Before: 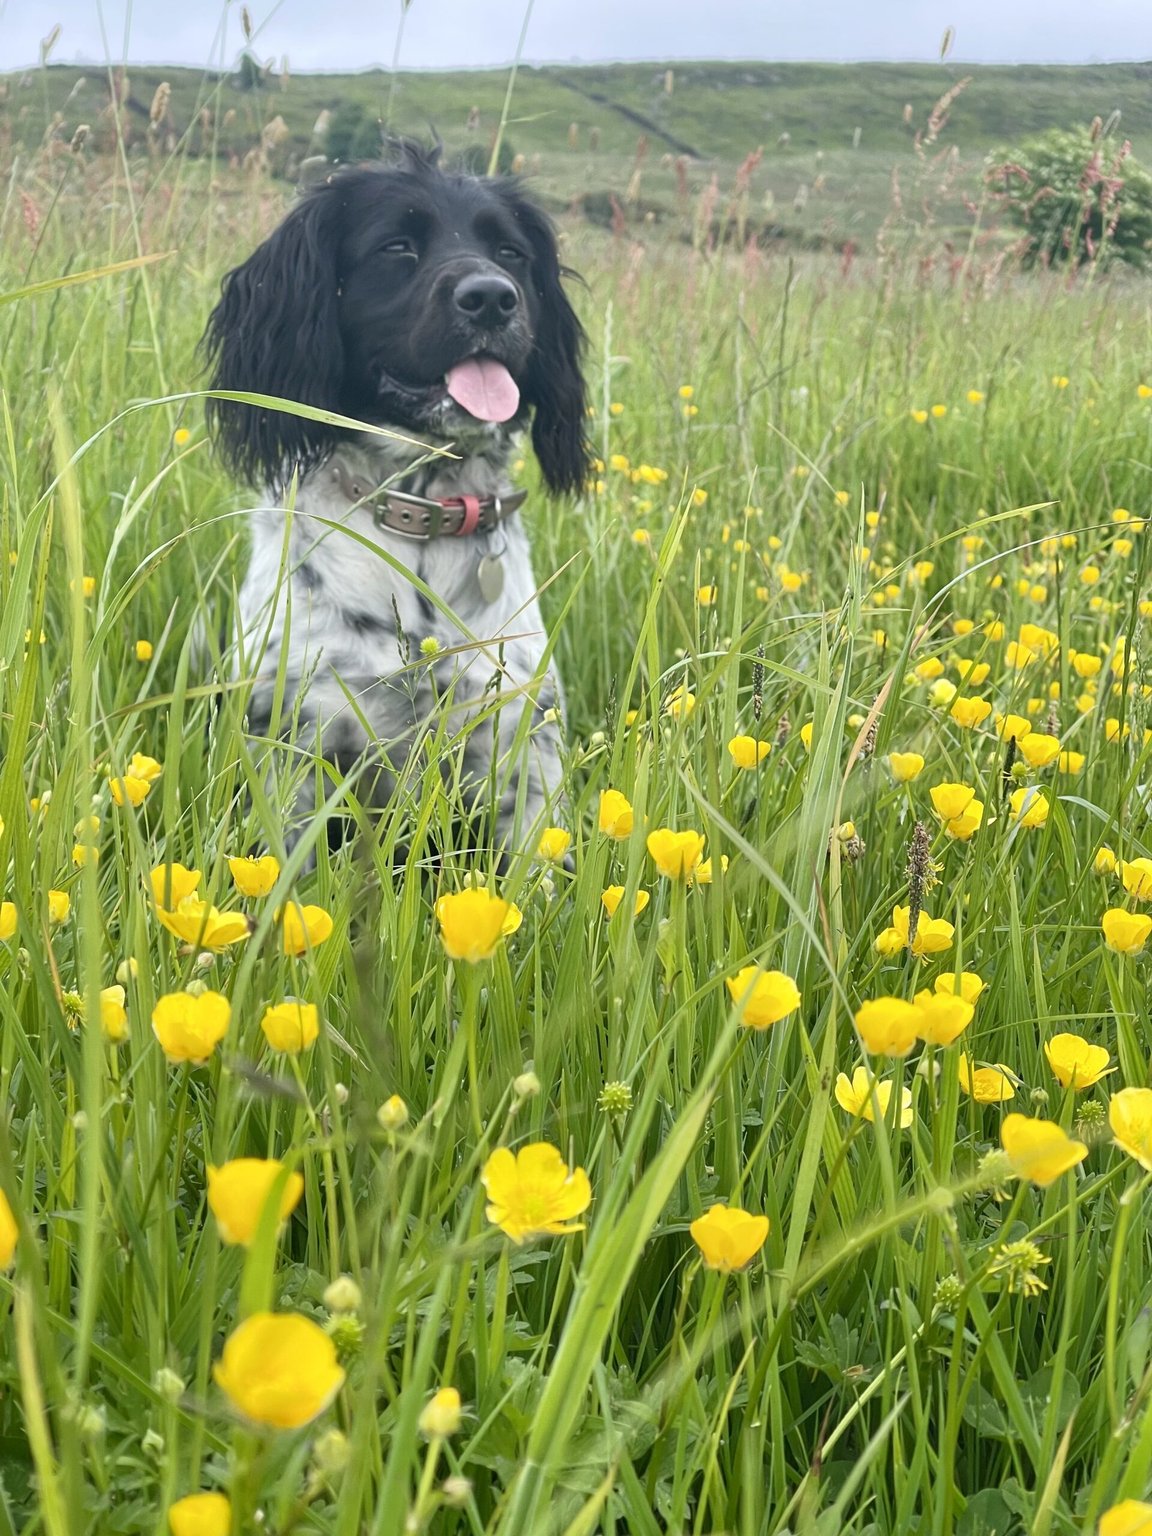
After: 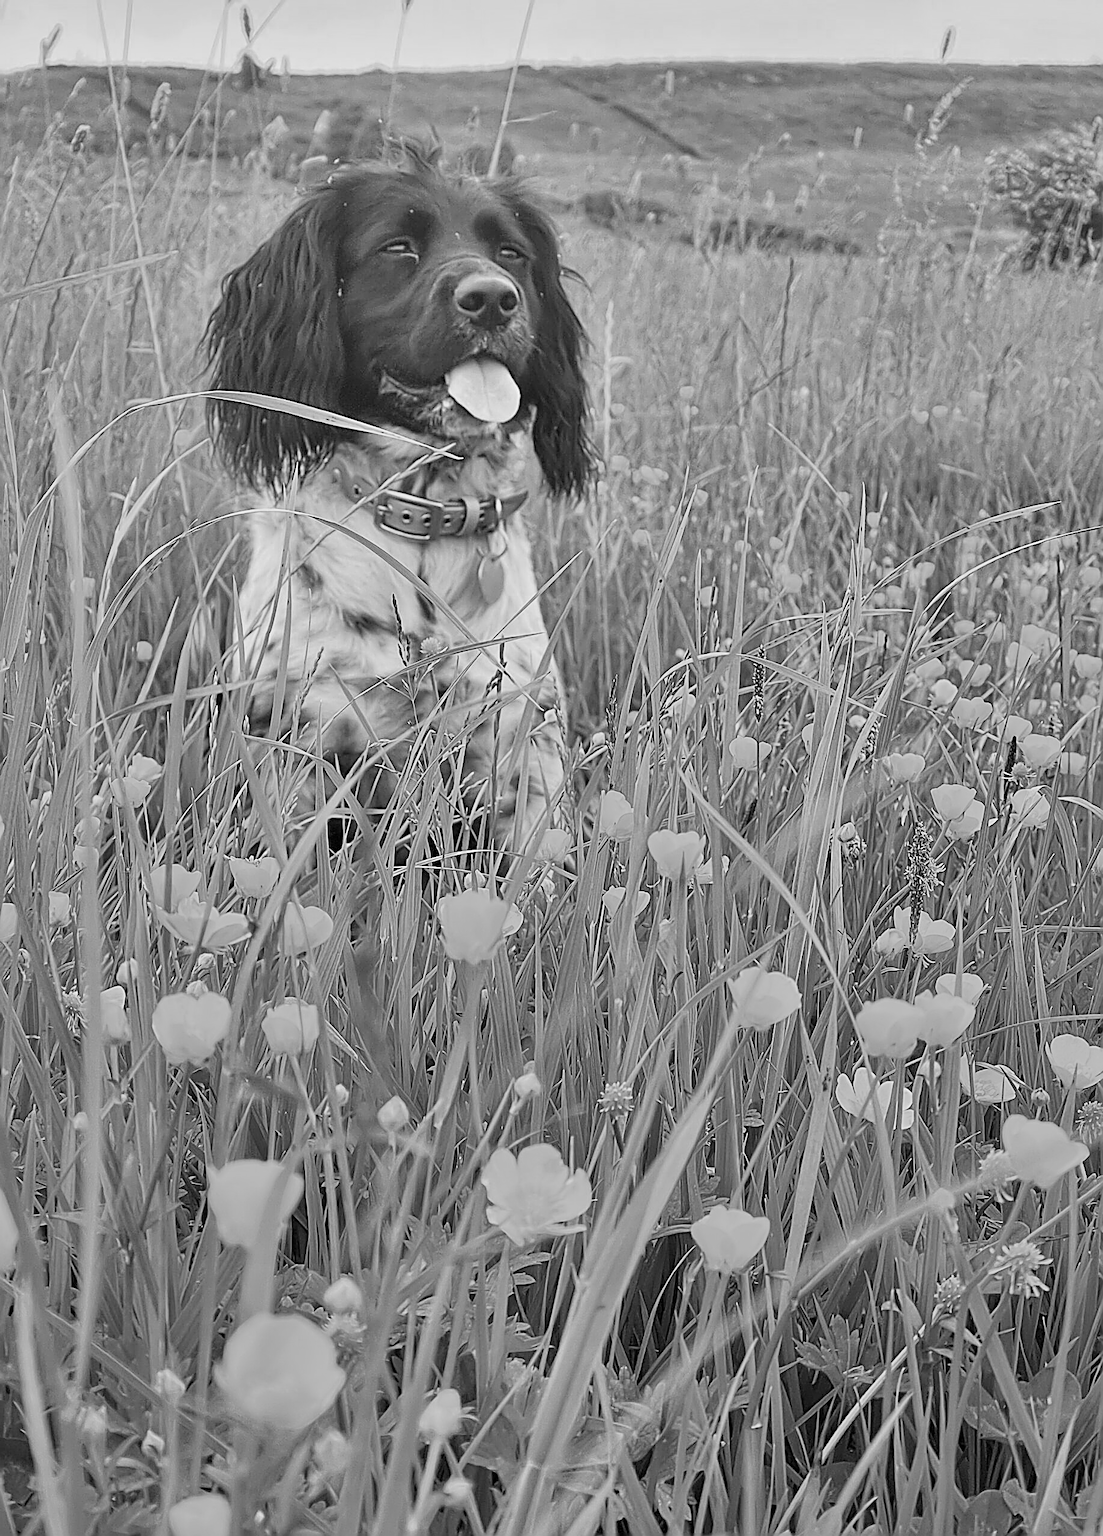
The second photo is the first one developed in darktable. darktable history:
crop: right 4.301%, bottom 0.048%
local contrast: mode bilateral grid, contrast 20, coarseness 51, detail 120%, midtone range 0.2
color zones: curves: ch0 [(0, 0.613) (0.01, 0.613) (0.245, 0.448) (0.498, 0.529) (0.642, 0.665) (0.879, 0.777) (0.99, 0.613)]; ch1 [(0, 0) (0.143, 0) (0.286, 0) (0.429, 0) (0.571, 0) (0.714, 0) (0.857, 0)]
sharpen: amount 1.876
exposure: black level correction 0.002, exposure 0.295 EV, compensate exposure bias true, compensate highlight preservation false
shadows and highlights: low approximation 0.01, soften with gaussian
filmic rgb: black relative exposure -7.65 EV, white relative exposure 4.56 EV, hardness 3.61
